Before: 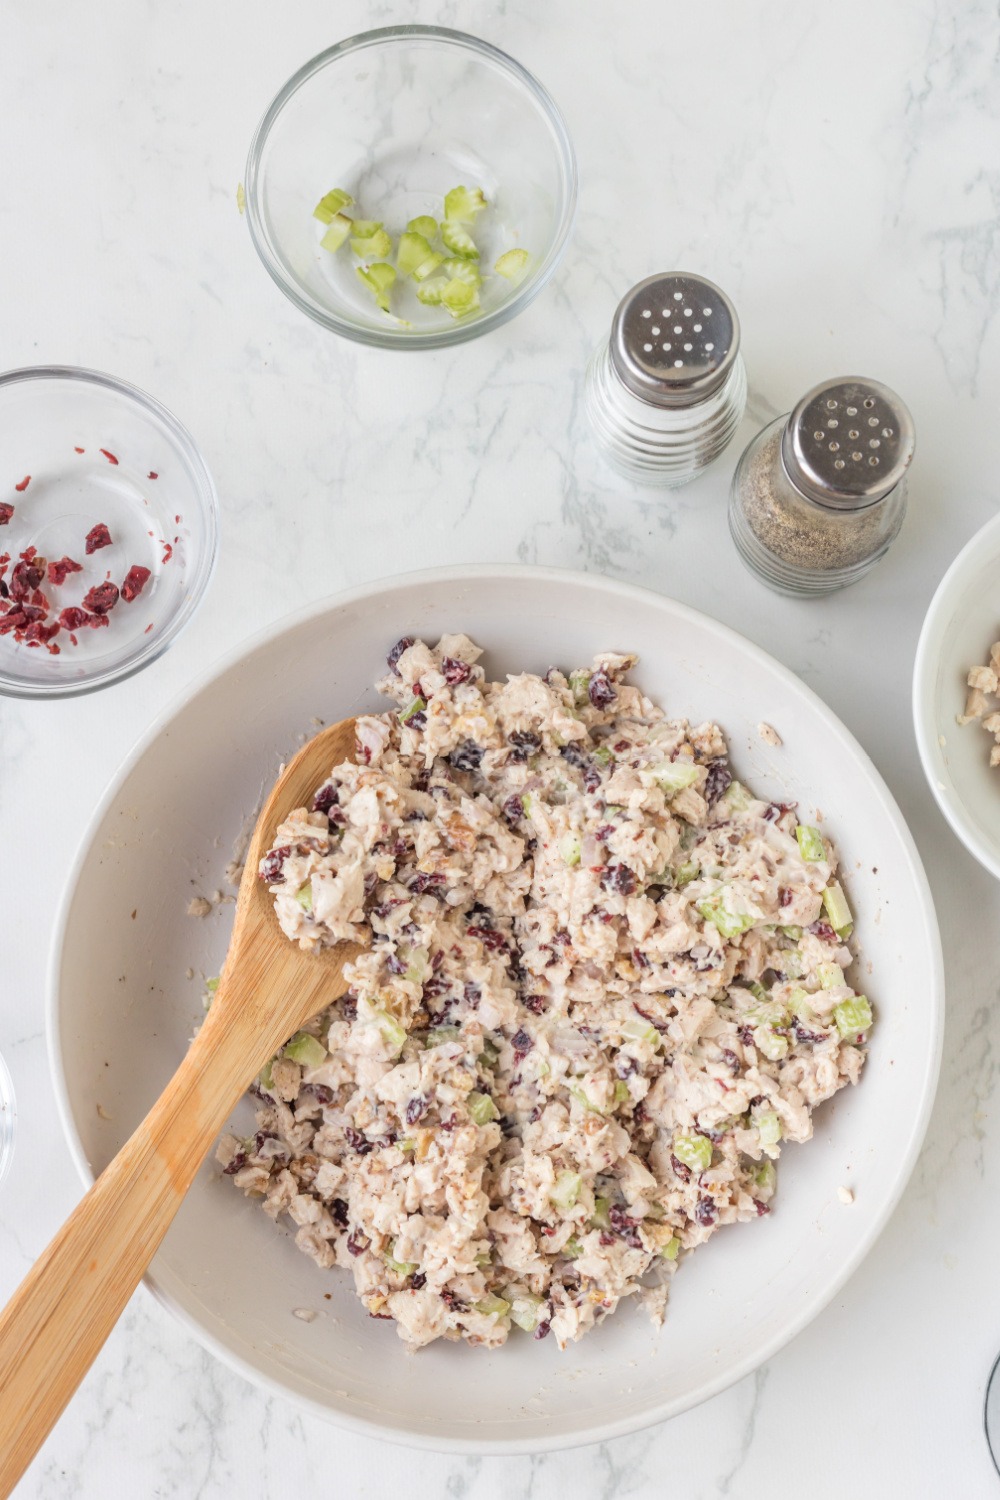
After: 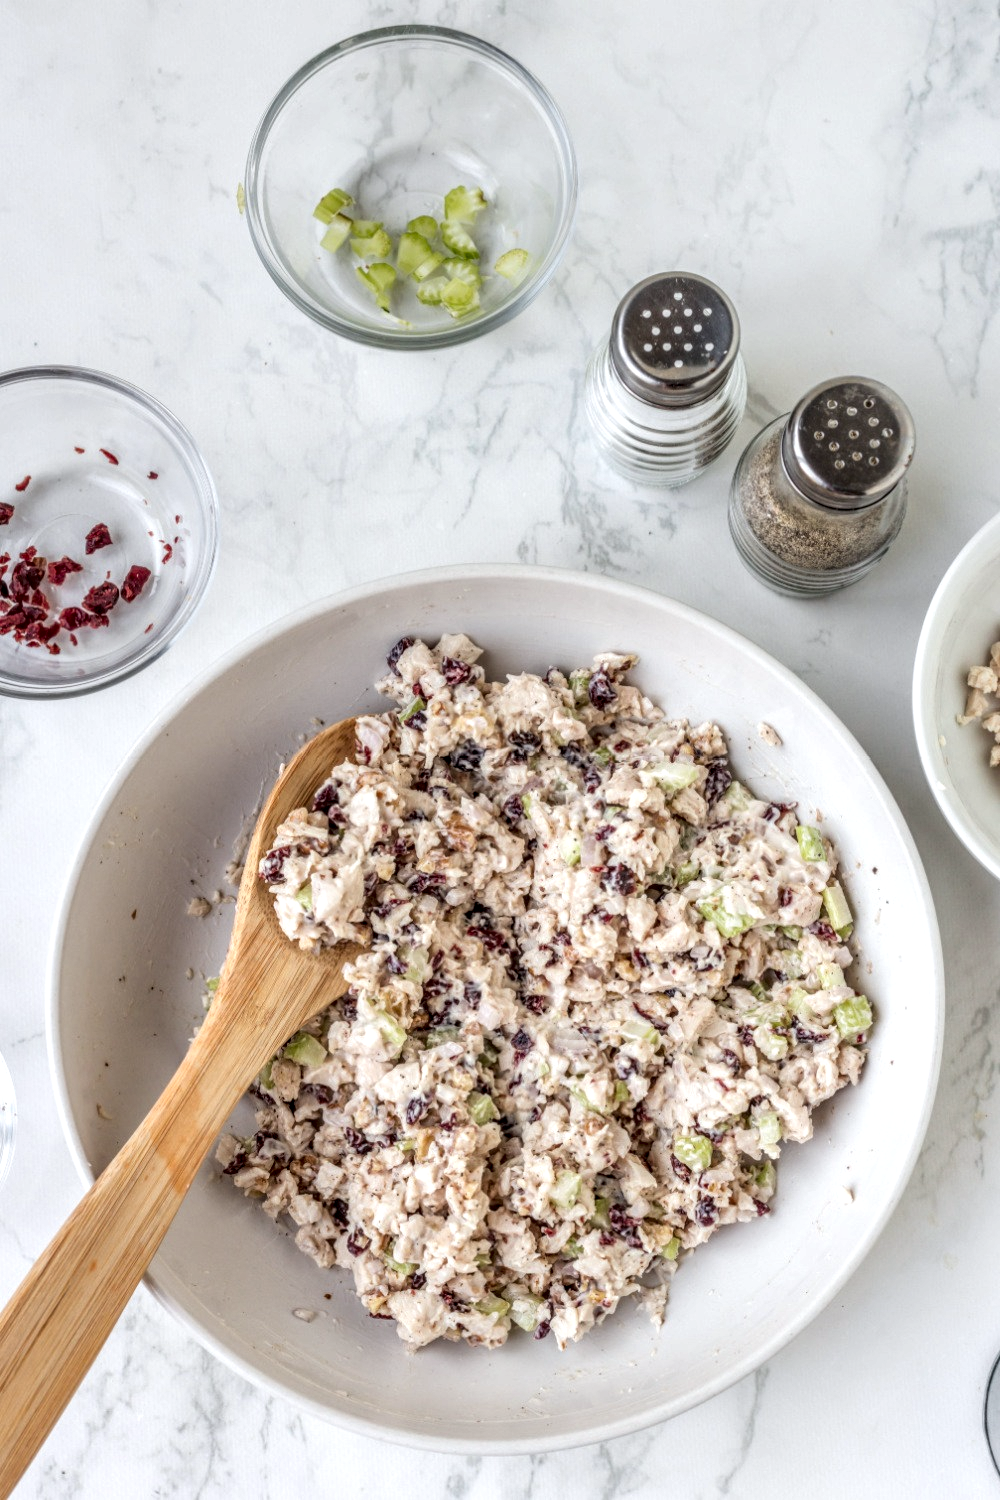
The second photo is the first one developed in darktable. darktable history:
local contrast: highlights 0%, shadows 0%, detail 182%
white balance: red 0.988, blue 1.017
